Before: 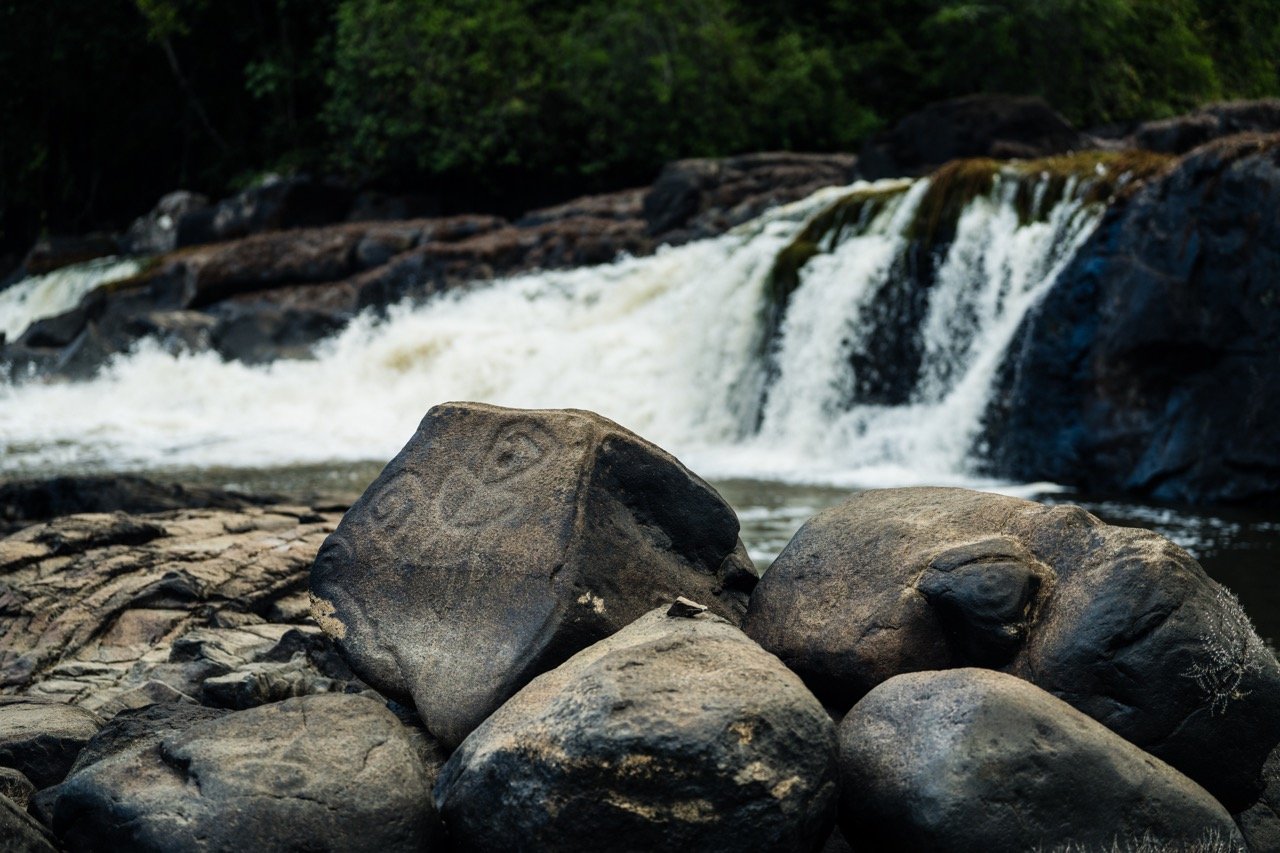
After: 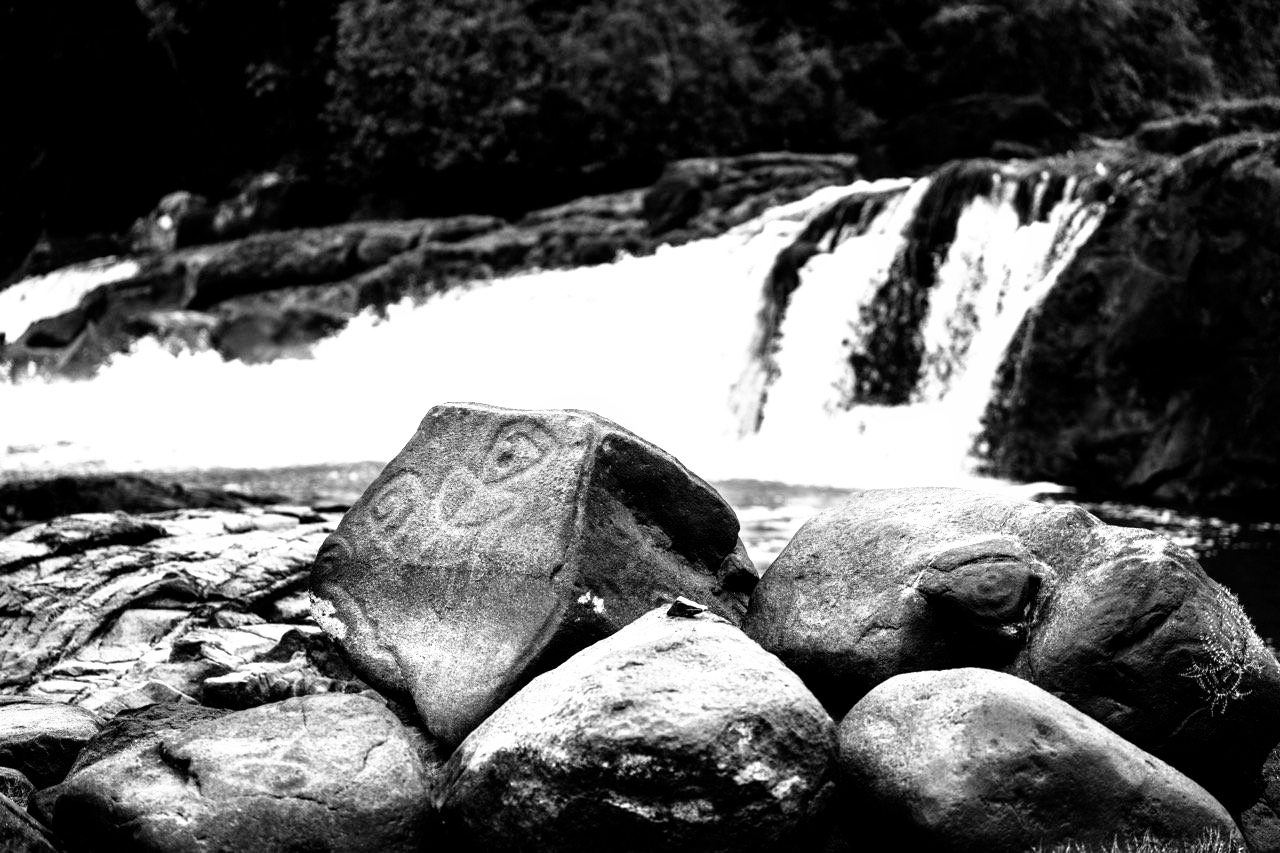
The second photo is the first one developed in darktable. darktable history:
filmic rgb: black relative exposure -8.7 EV, white relative exposure 2.7 EV, threshold 3 EV, target black luminance 0%, hardness 6.25, latitude 75%, contrast 1.325, highlights saturation mix -5%, preserve chrominance no, color science v5 (2021), iterations of high-quality reconstruction 0, enable highlight reconstruction true
monochrome: a -4.13, b 5.16, size 1
exposure: black level correction 0, exposure 1.388 EV, compensate exposure bias true, compensate highlight preservation false
